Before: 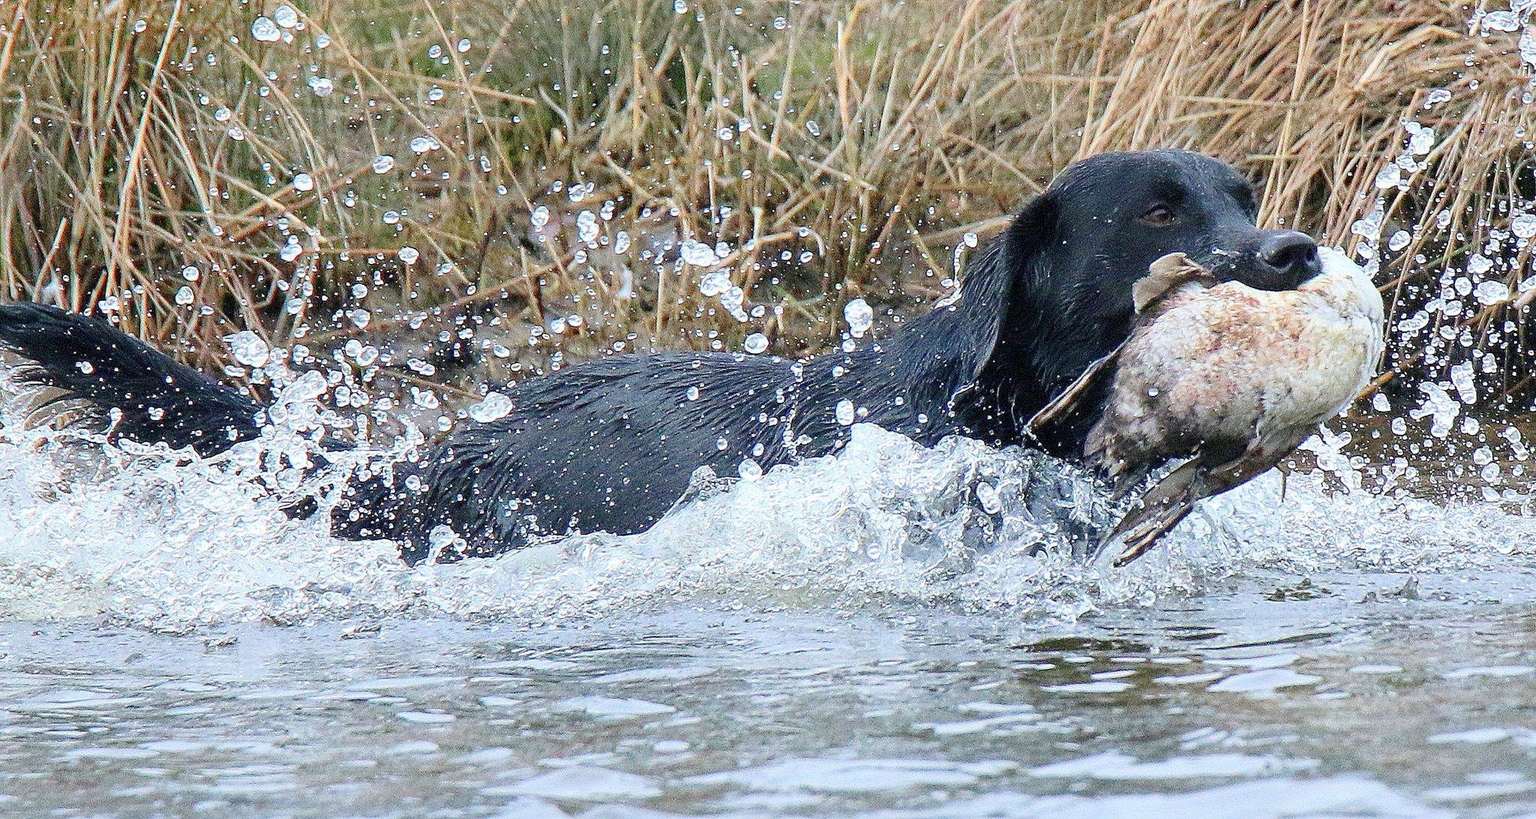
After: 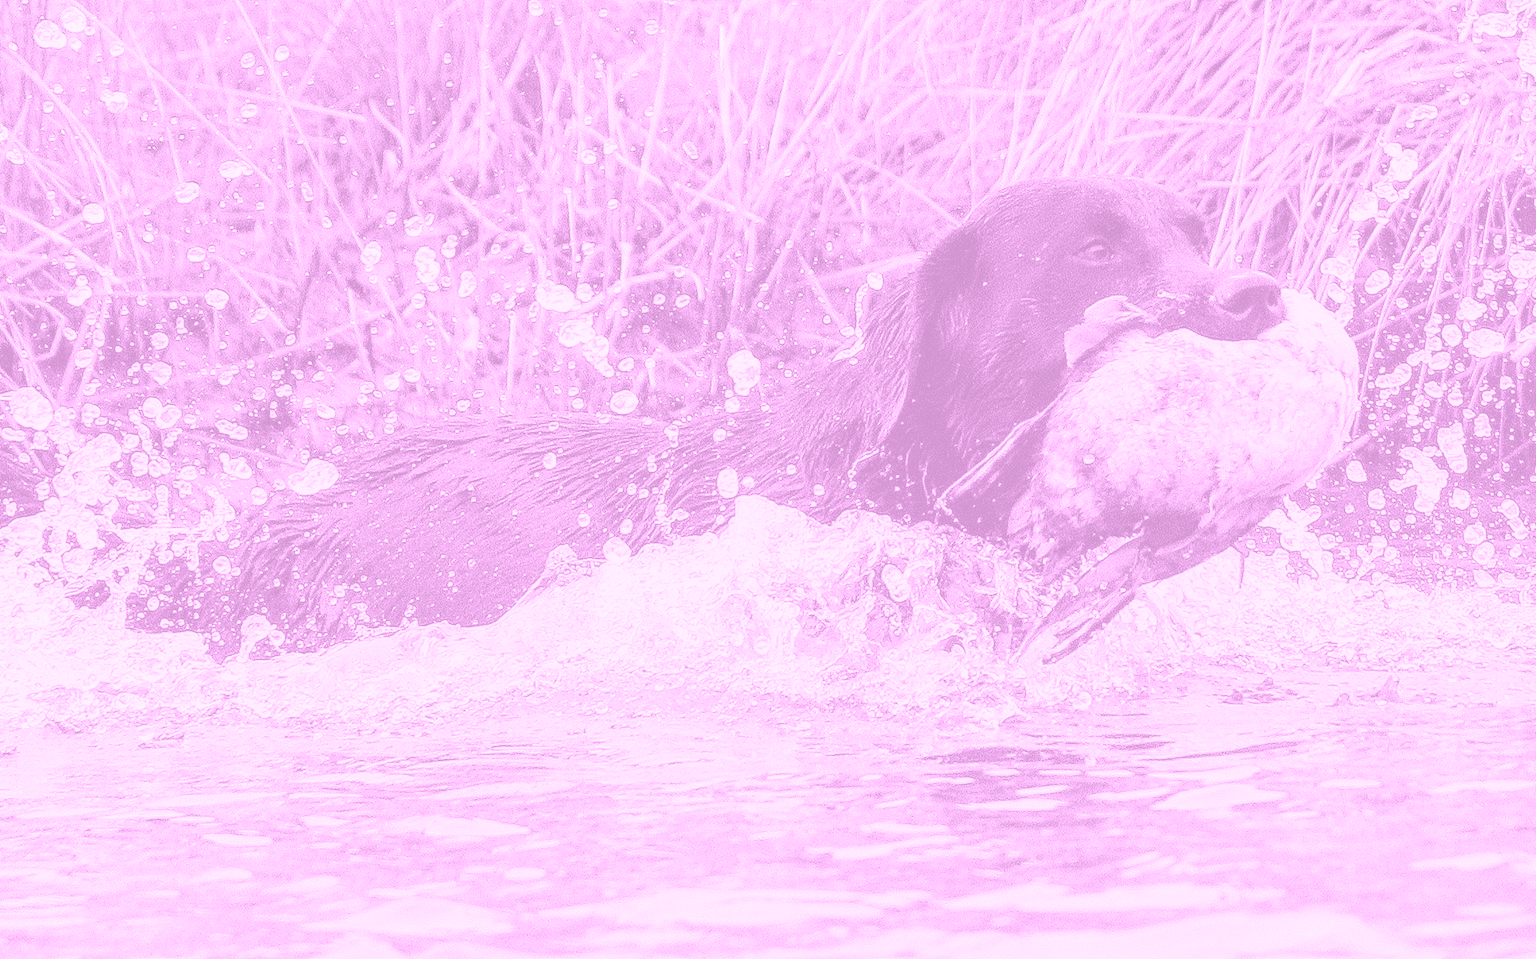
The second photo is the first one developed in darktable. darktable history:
crop and rotate: left 14.584%
colorize: hue 331.2°, saturation 75%, source mix 30.28%, lightness 70.52%, version 1
color balance rgb: shadows lift › chroma 1%, shadows lift › hue 28.8°, power › hue 60°, highlights gain › chroma 1%, highlights gain › hue 60°, global offset › luminance 0.25%, perceptual saturation grading › highlights -20%, perceptual saturation grading › shadows 20%, perceptual brilliance grading › highlights 5%, perceptual brilliance grading › shadows -10%, global vibrance 19.67%
local contrast: on, module defaults
exposure: exposure 0.236 EV, compensate highlight preservation false
